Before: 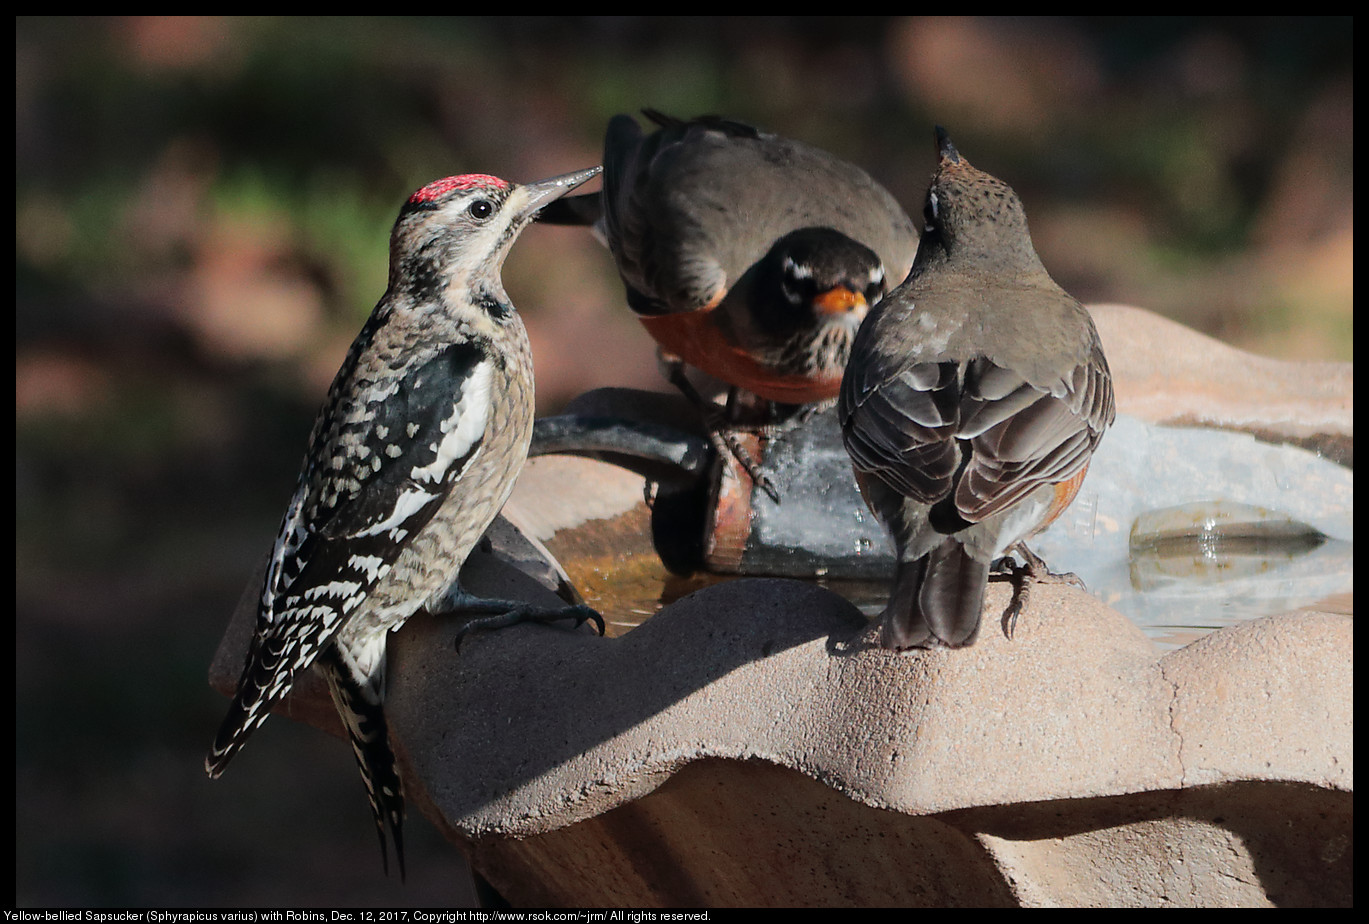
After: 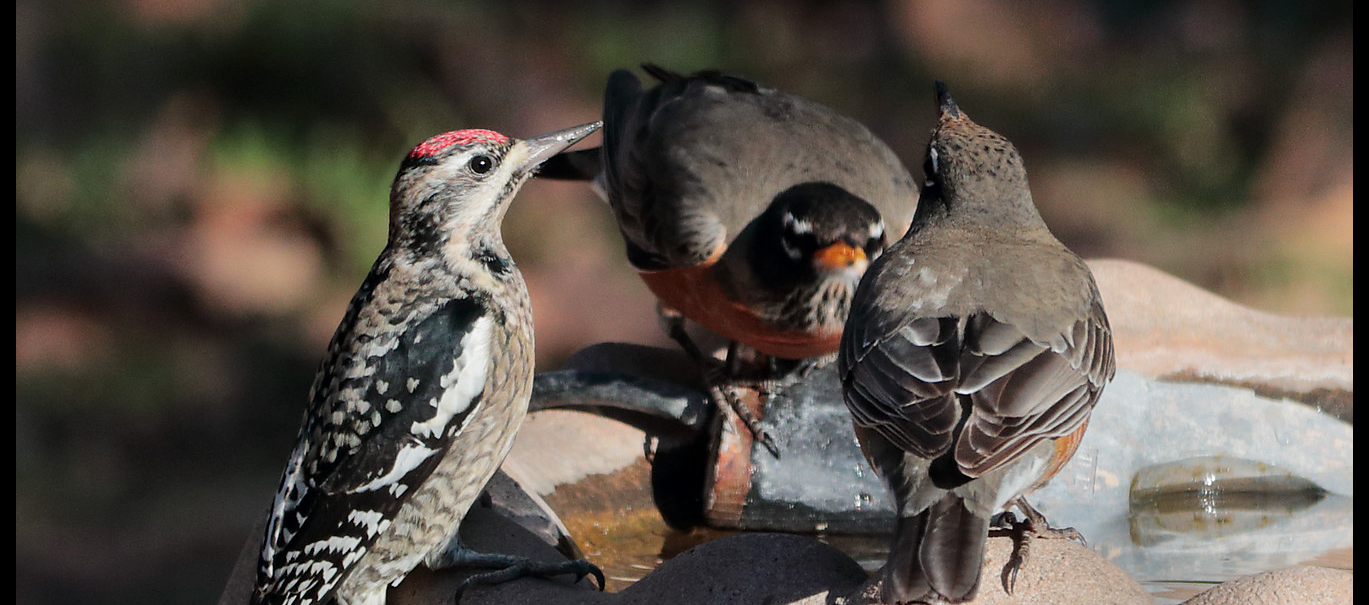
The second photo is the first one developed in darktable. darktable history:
local contrast: mode bilateral grid, contrast 21, coarseness 51, detail 119%, midtone range 0.2
crop and rotate: top 4.938%, bottom 29.49%
shadows and highlights: shadows 19.83, highlights -84.29, soften with gaussian
